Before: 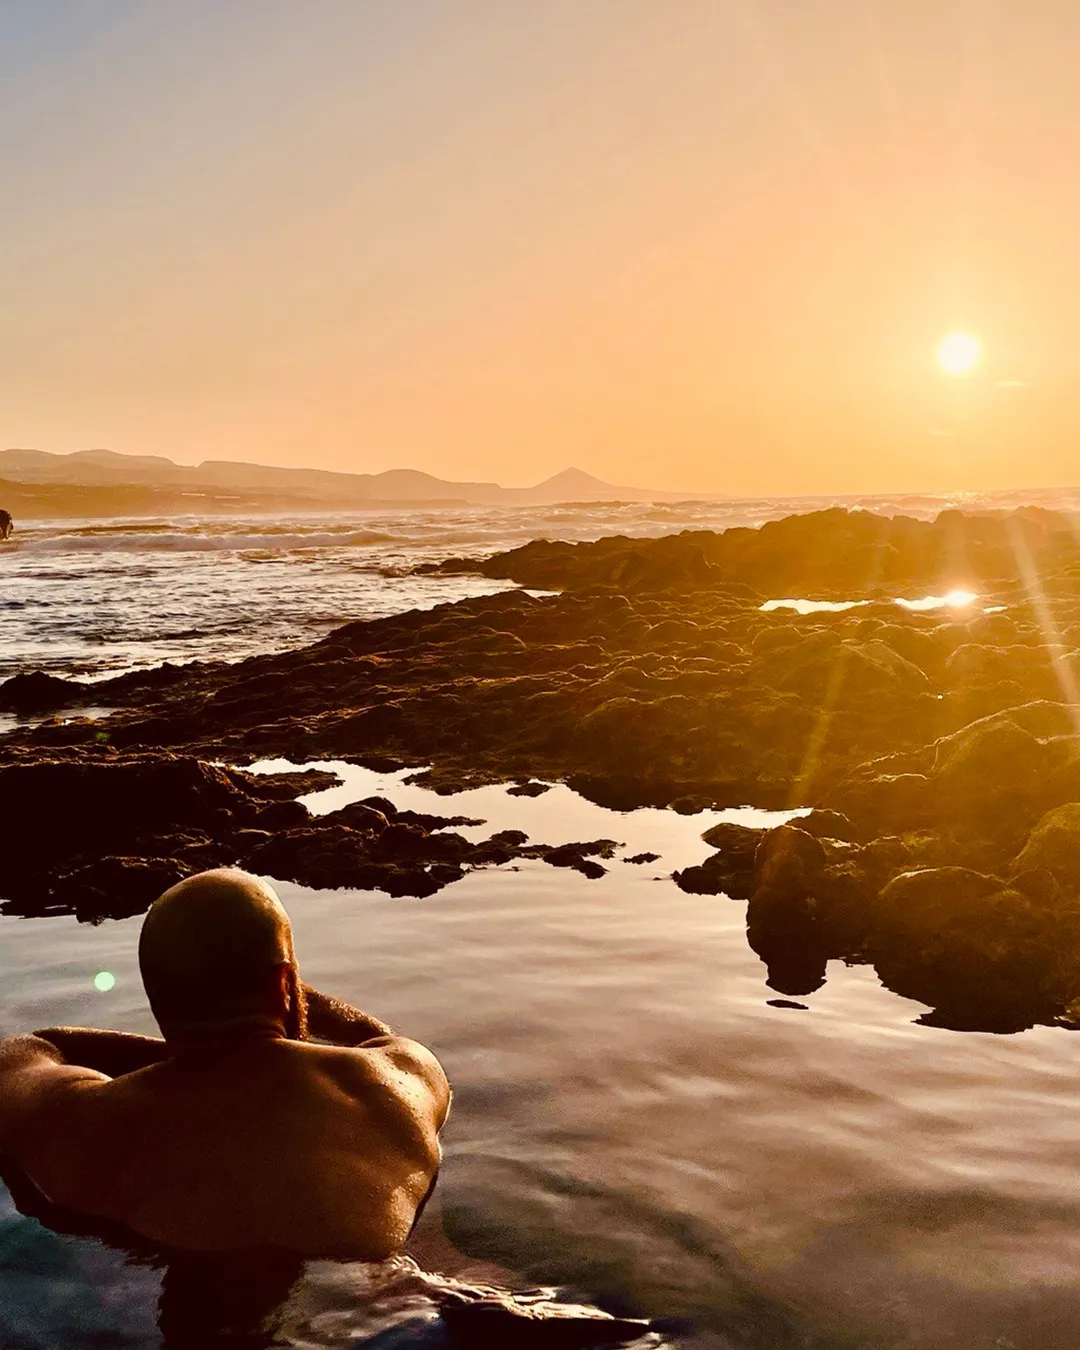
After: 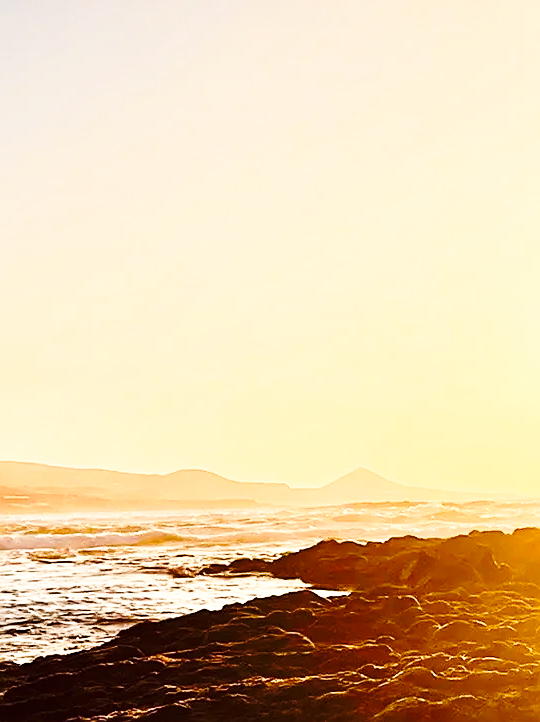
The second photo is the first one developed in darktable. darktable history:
crop: left 19.556%, right 30.401%, bottom 46.458%
base curve: curves: ch0 [(0, 0) (0.036, 0.037) (0.121, 0.228) (0.46, 0.76) (0.859, 0.983) (1, 1)], preserve colors none
tone equalizer: -8 EV -0.417 EV, -7 EV -0.389 EV, -6 EV -0.333 EV, -5 EV -0.222 EV, -3 EV 0.222 EV, -2 EV 0.333 EV, -1 EV 0.389 EV, +0 EV 0.417 EV, edges refinement/feathering 500, mask exposure compensation -1.57 EV, preserve details no
sharpen: on, module defaults
